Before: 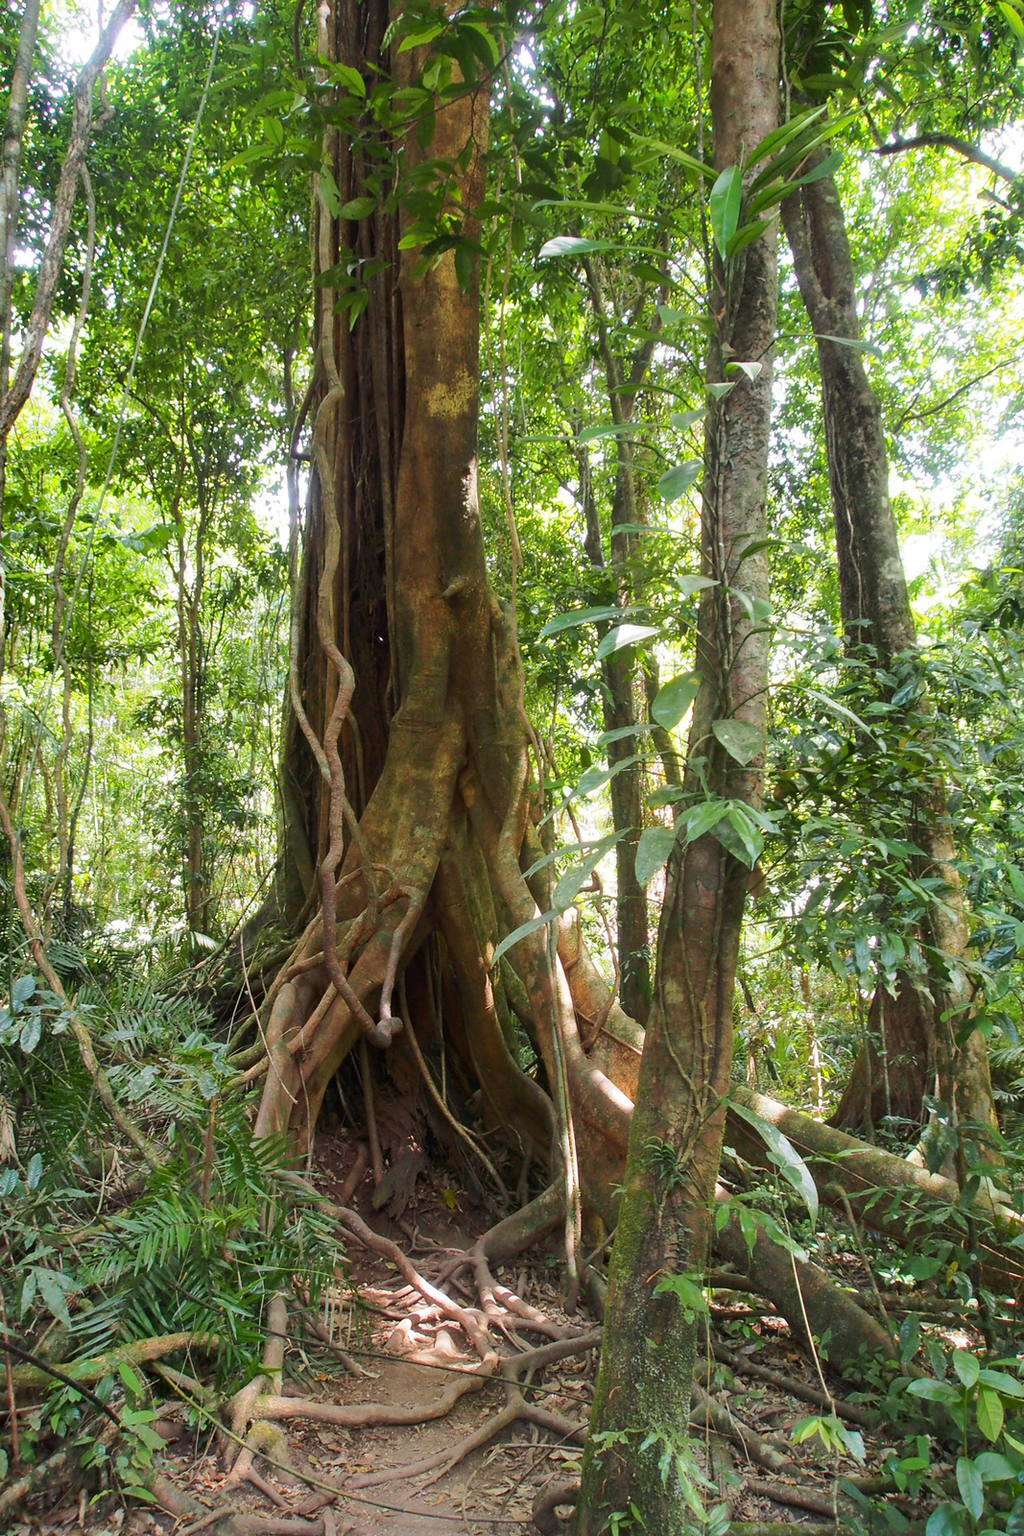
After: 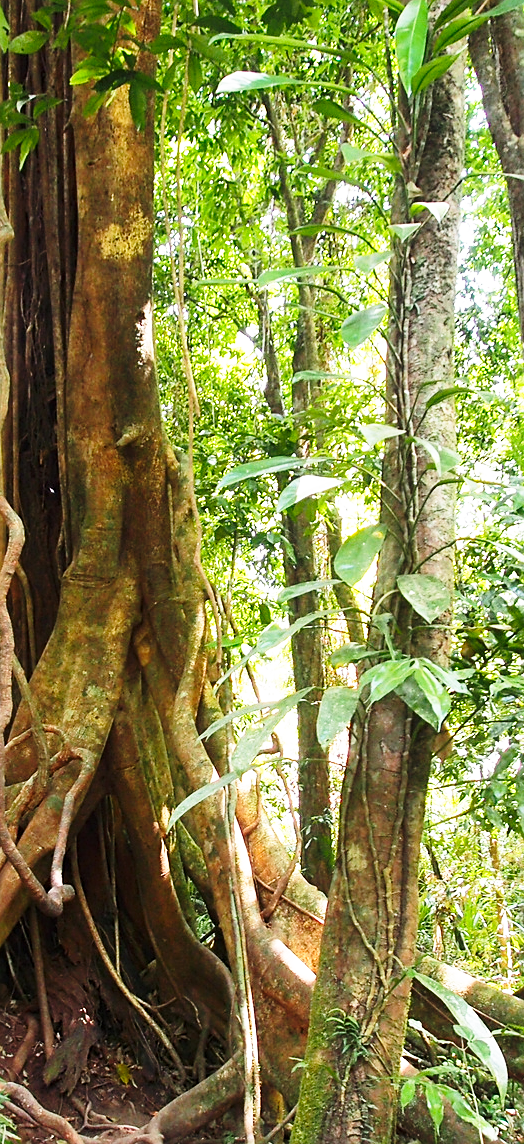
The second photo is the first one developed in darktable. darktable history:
sharpen: on, module defaults
crop: left 32.417%, top 10.947%, right 18.471%, bottom 17.51%
base curve: curves: ch0 [(0, 0) (0.026, 0.03) (0.109, 0.232) (0.351, 0.748) (0.669, 0.968) (1, 1)], preserve colors none
